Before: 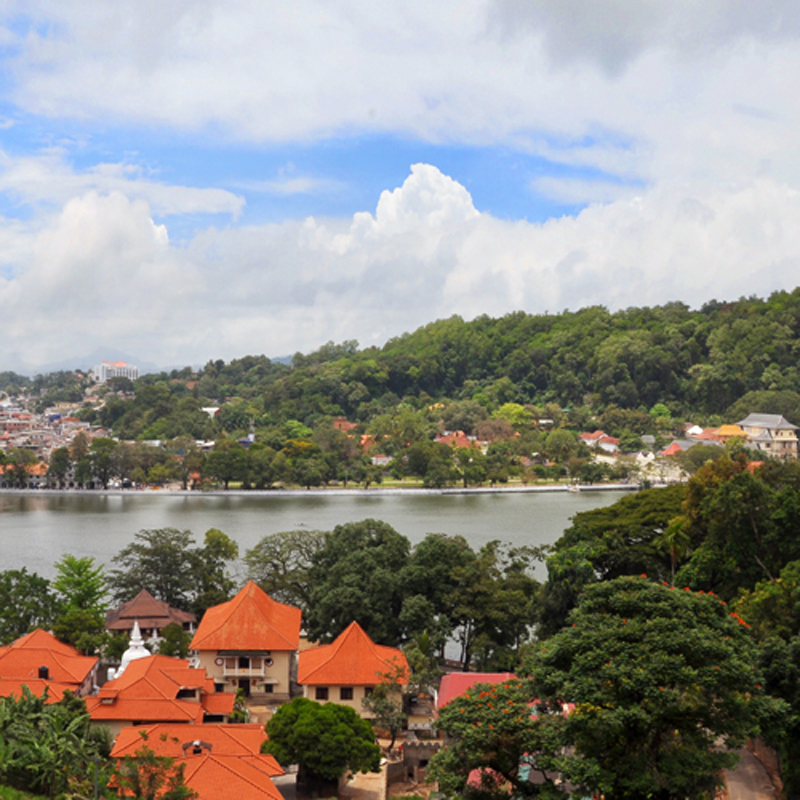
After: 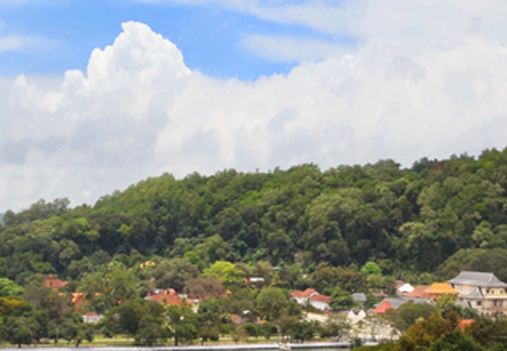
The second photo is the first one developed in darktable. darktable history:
crop: left 36.164%, top 17.79%, right 0.45%, bottom 38.229%
exposure: black level correction 0.001, exposure 0.015 EV, compensate highlight preservation false
